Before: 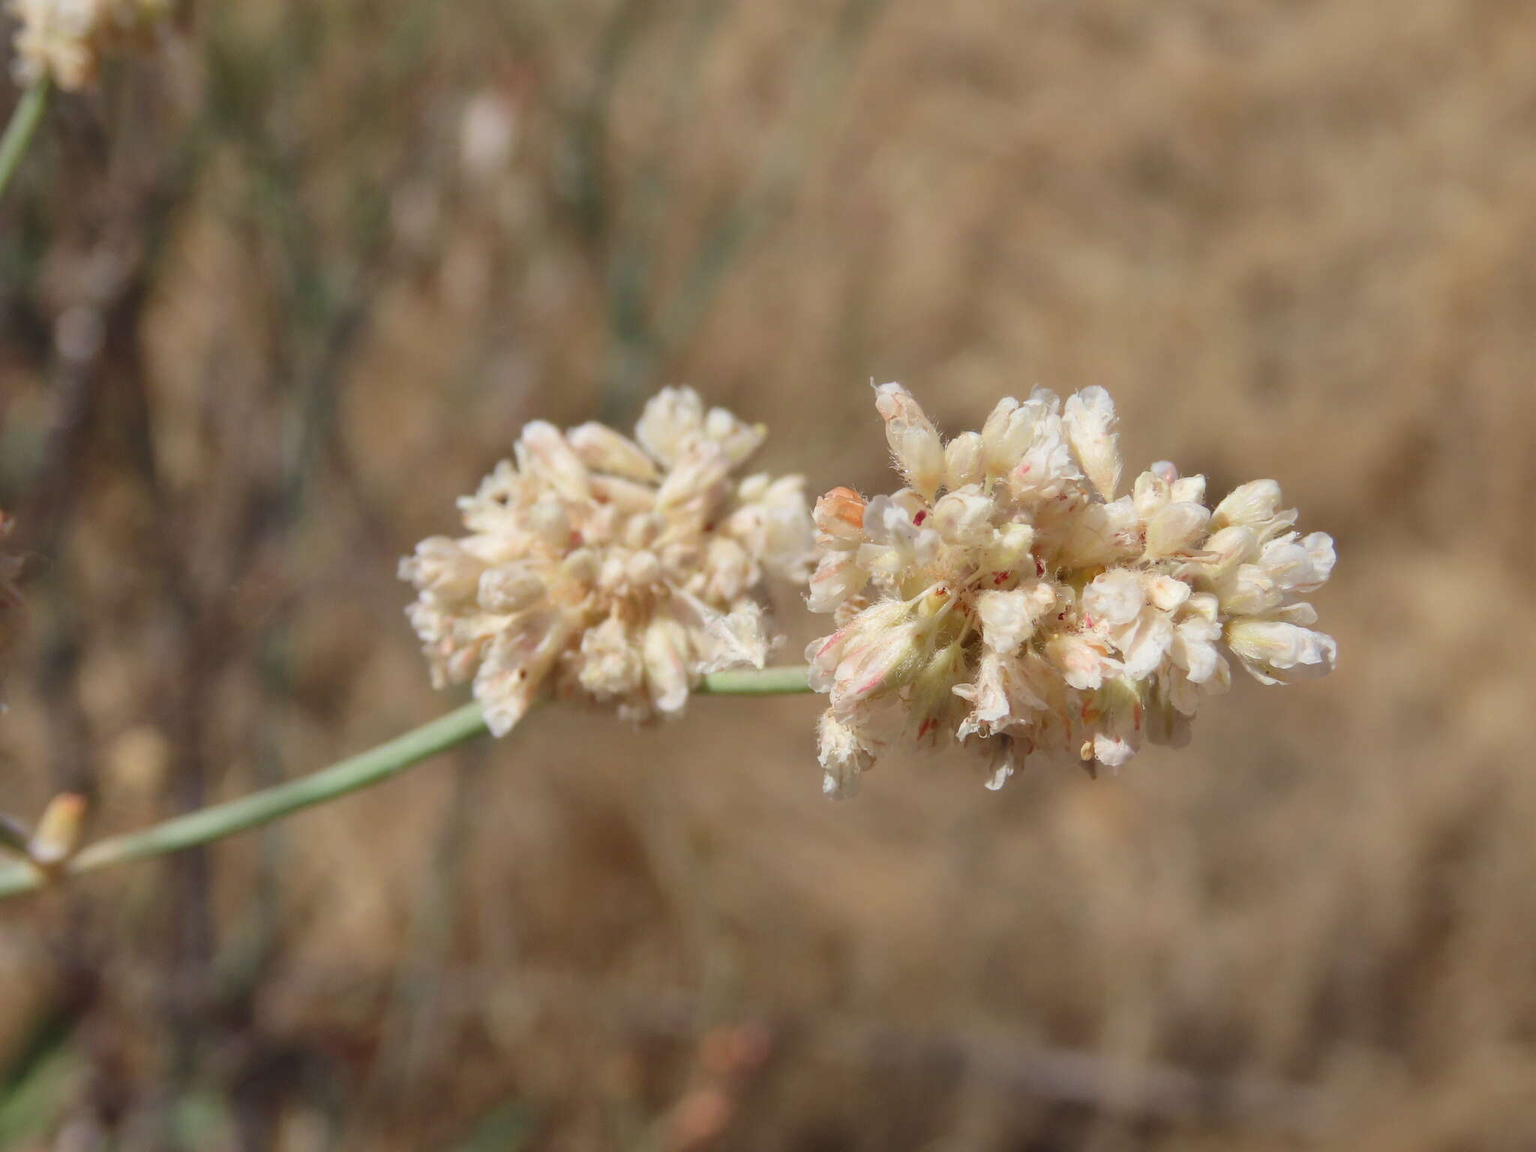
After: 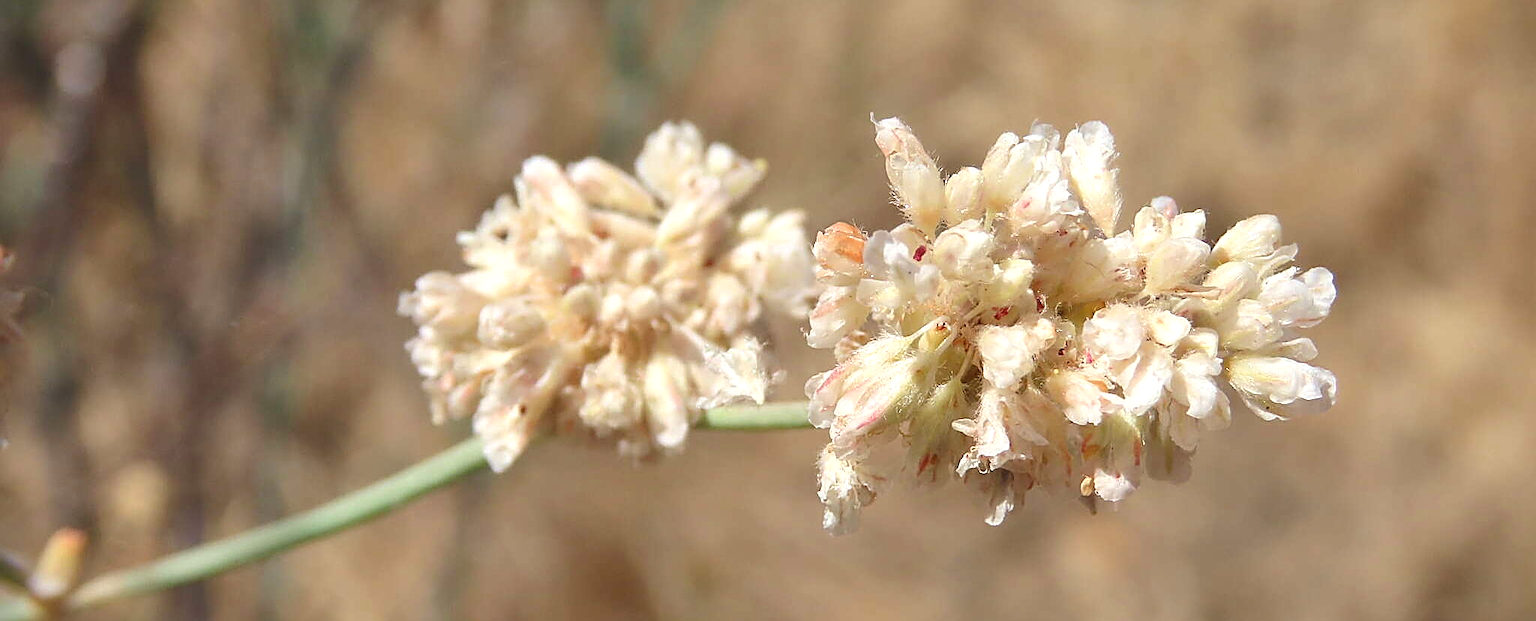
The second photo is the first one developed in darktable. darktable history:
crop and rotate: top 22.986%, bottom 23%
exposure: black level correction 0.001, exposure 0.499 EV, compensate highlight preservation false
shadows and highlights: shadows 25.56, highlights -24.05
sharpen: radius 1.714, amount 1.31
vignetting: fall-off start 100.38%, brightness -0.991, saturation 0.49, width/height ratio 1.304
